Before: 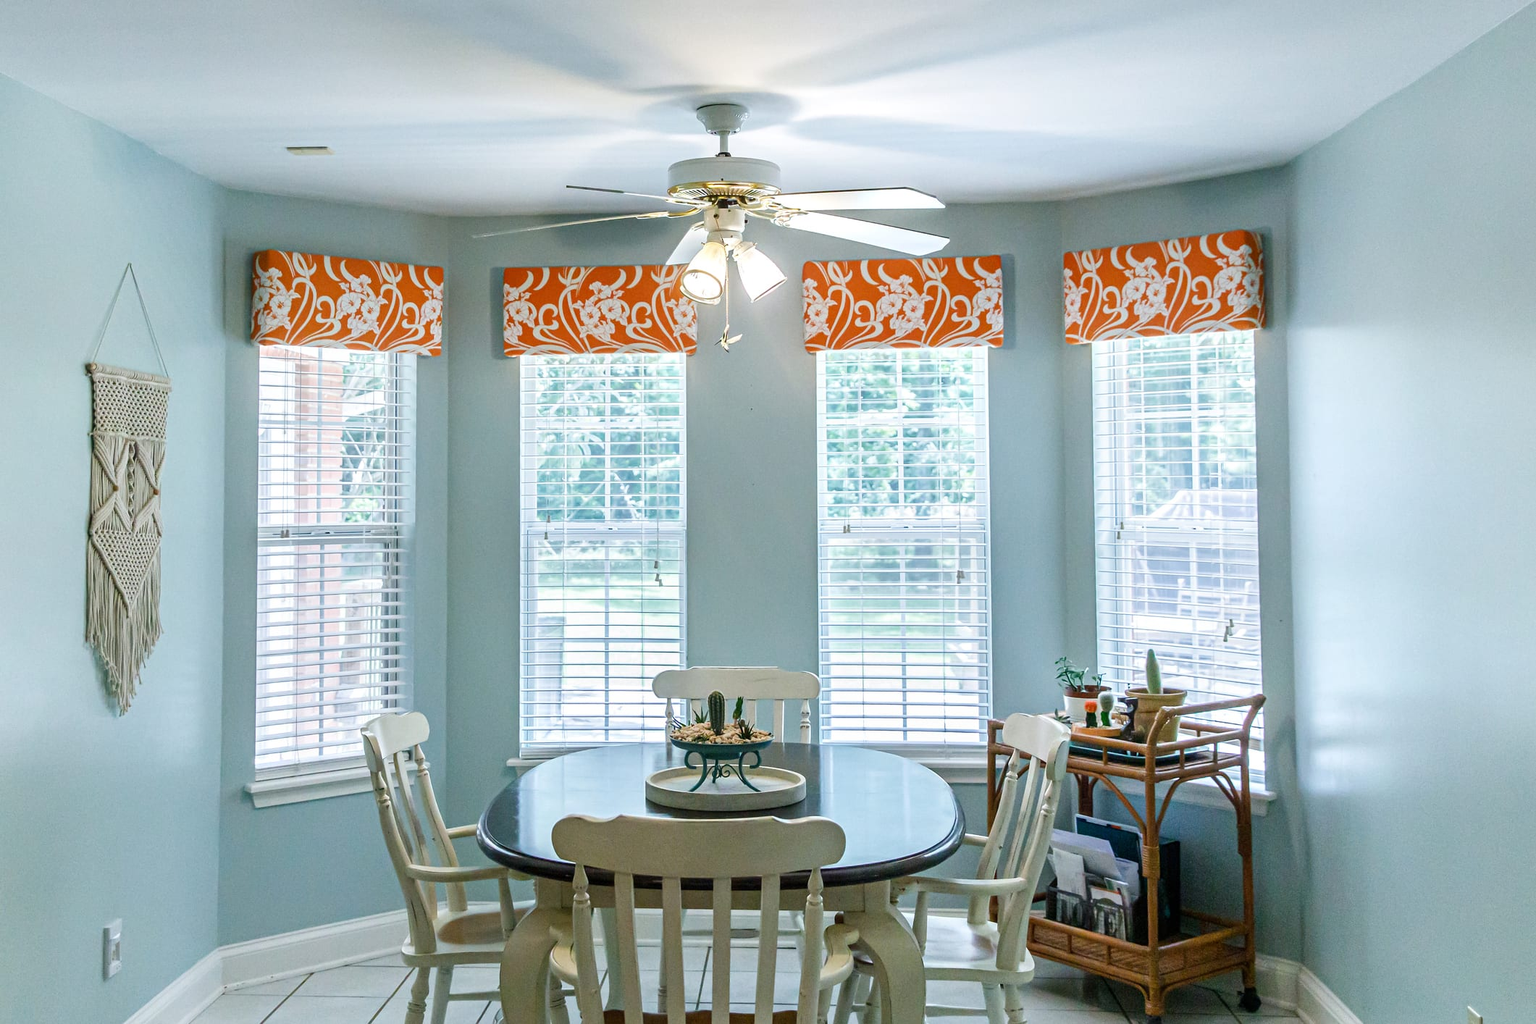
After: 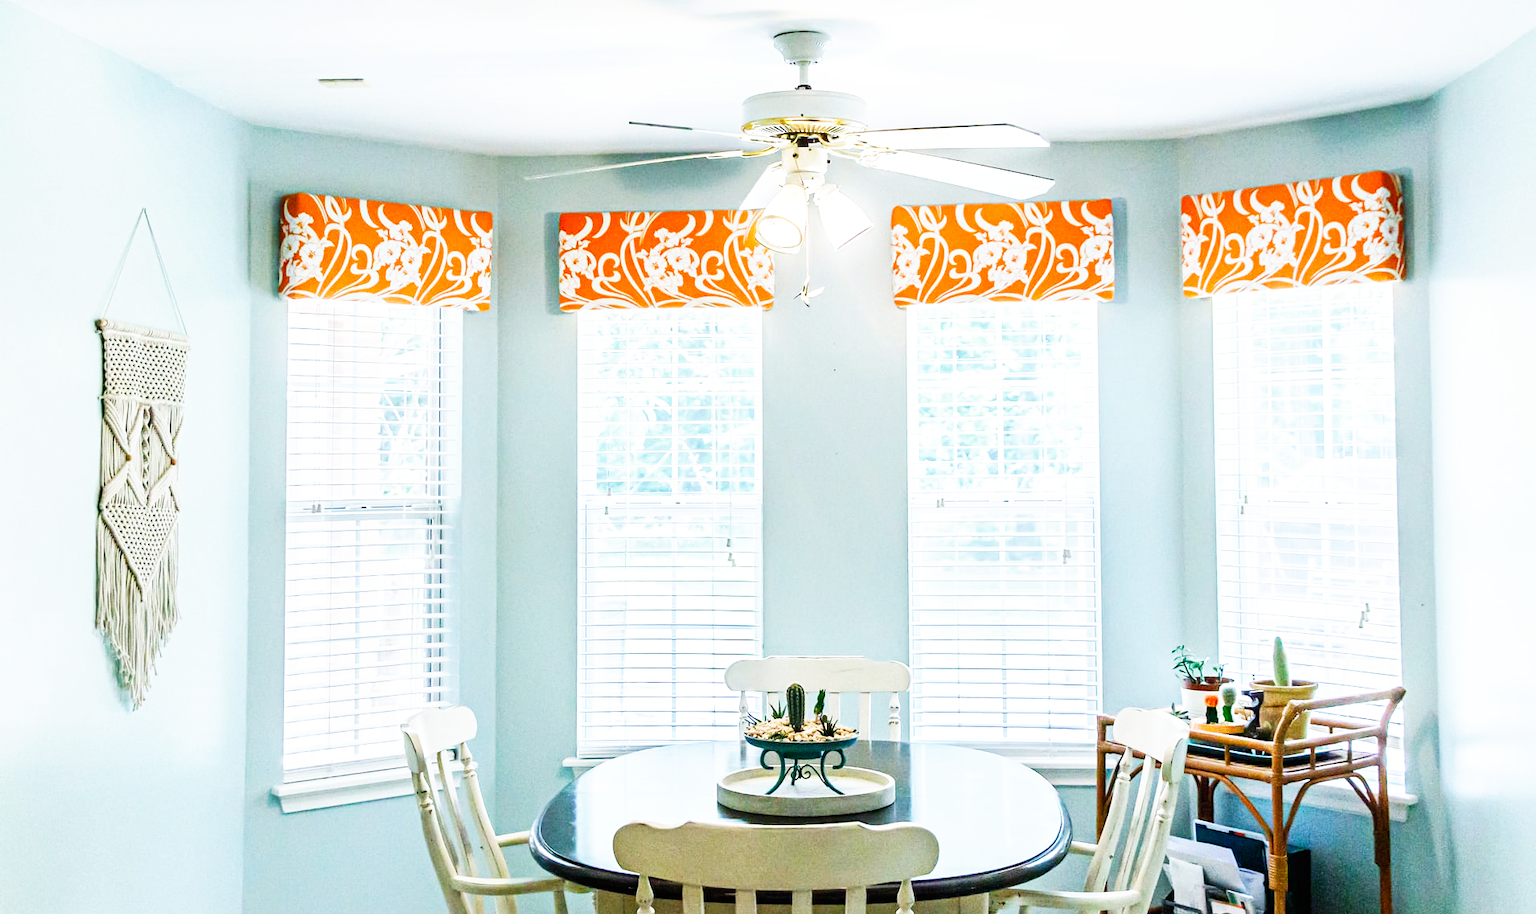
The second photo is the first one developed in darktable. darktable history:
tone equalizer: edges refinement/feathering 500, mask exposure compensation -1.57 EV, preserve details no
crop: top 7.484%, right 9.911%, bottom 12.074%
base curve: curves: ch0 [(0, 0) (0.007, 0.004) (0.027, 0.03) (0.046, 0.07) (0.207, 0.54) (0.442, 0.872) (0.673, 0.972) (1, 1)], preserve colors none
